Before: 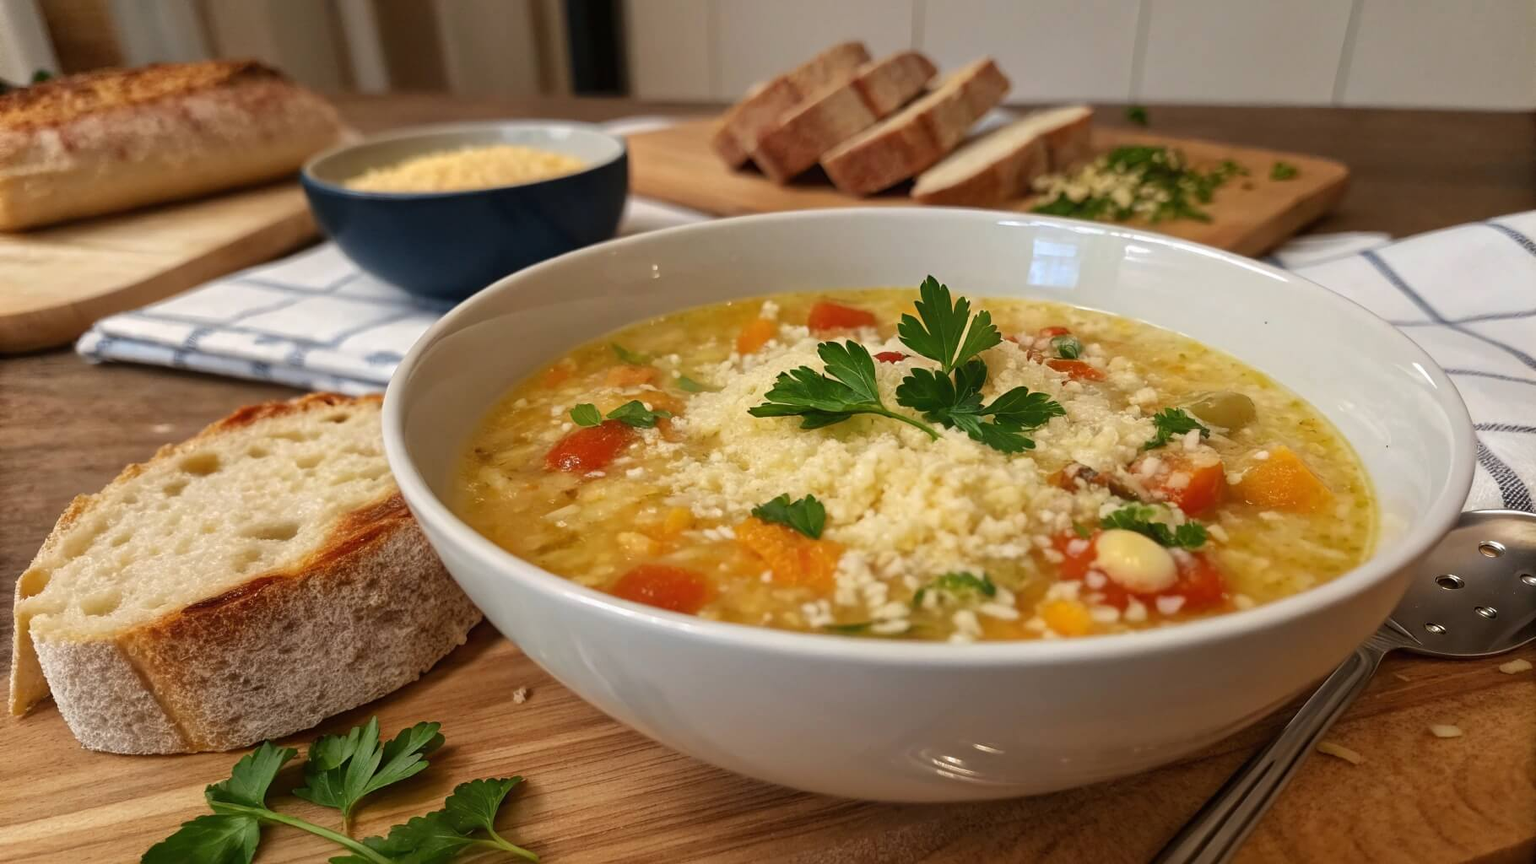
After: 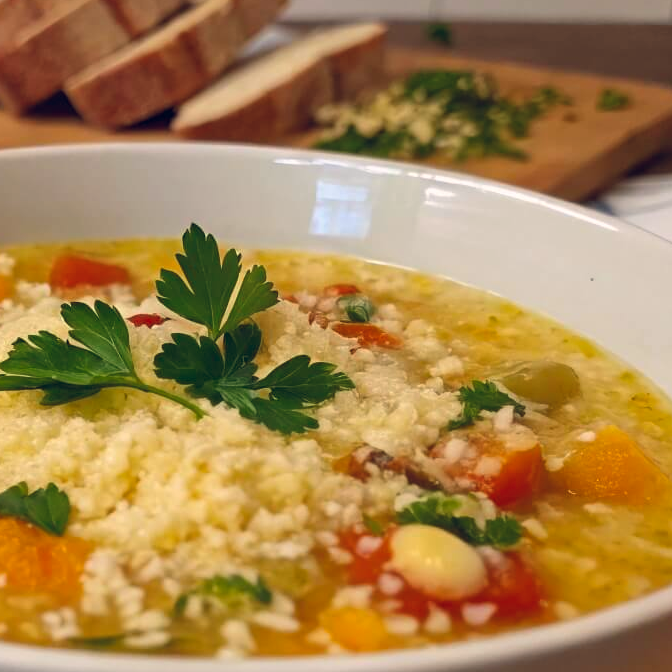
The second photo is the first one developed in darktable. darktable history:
crop and rotate: left 49.936%, top 10.094%, right 13.136%, bottom 24.256%
color balance rgb: shadows lift › hue 87.51°, highlights gain › chroma 1.35%, highlights gain › hue 55.1°, global offset › chroma 0.13%, global offset › hue 253.66°, perceptual saturation grading › global saturation 16.38%
